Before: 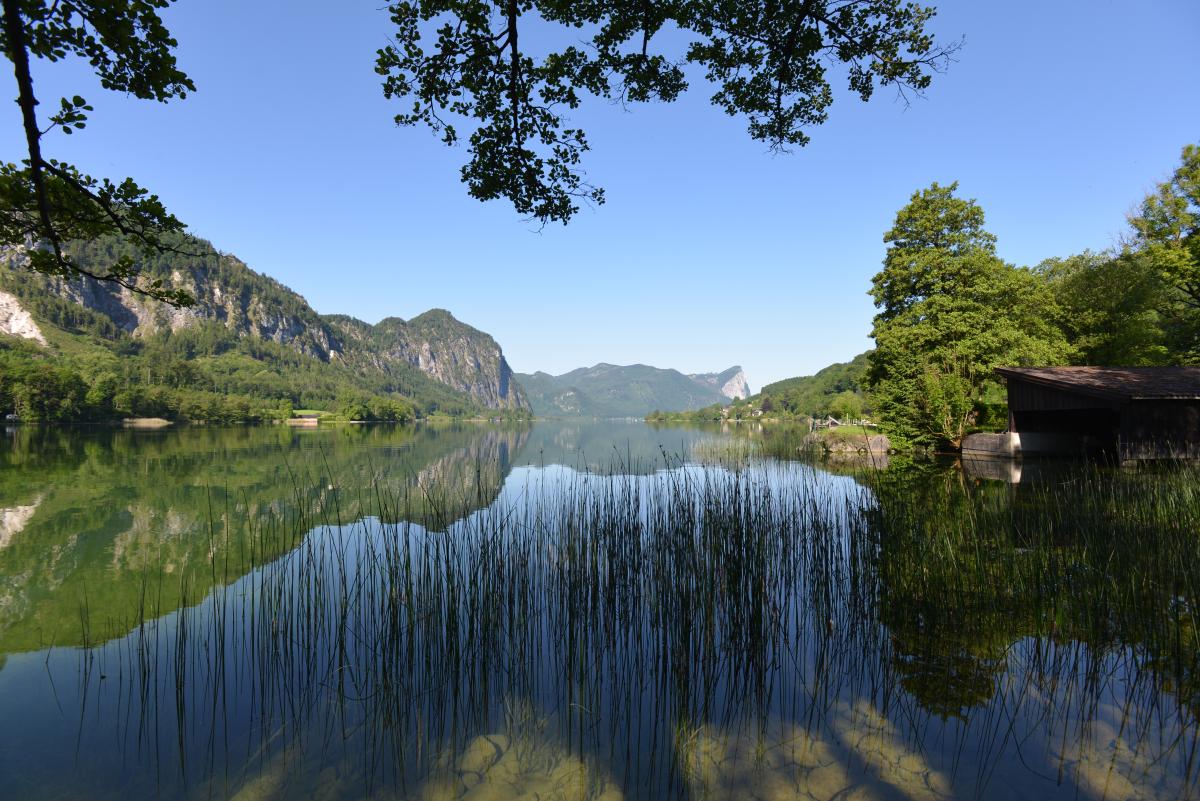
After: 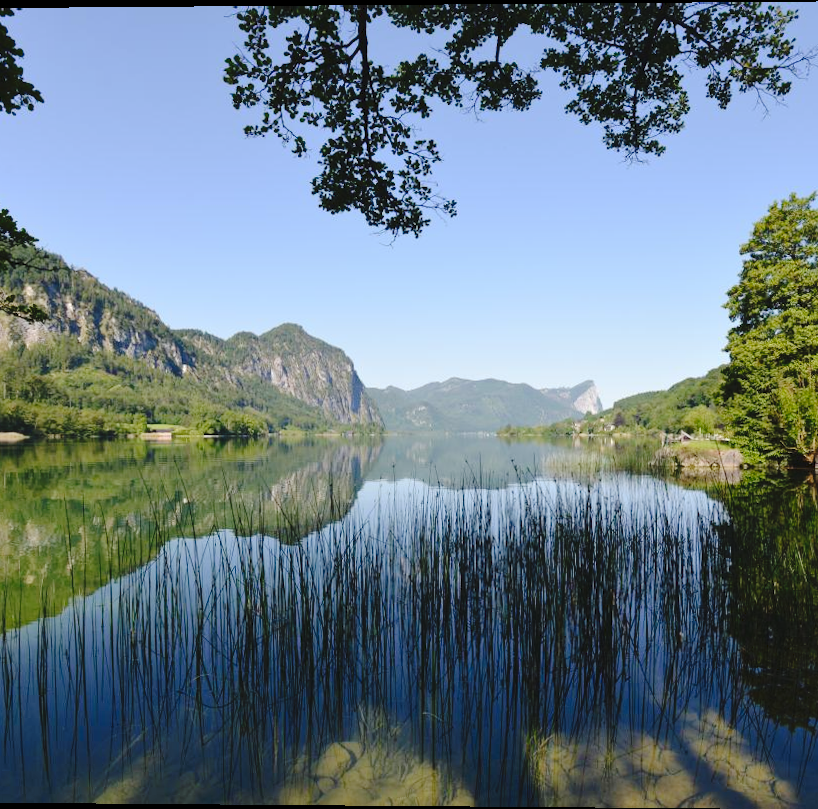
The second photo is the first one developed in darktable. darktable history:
tone curve: curves: ch0 [(0, 0) (0.003, 0.047) (0.011, 0.051) (0.025, 0.061) (0.044, 0.075) (0.069, 0.09) (0.1, 0.102) (0.136, 0.125) (0.177, 0.173) (0.224, 0.226) (0.277, 0.303) (0.335, 0.388) (0.399, 0.469) (0.468, 0.545) (0.543, 0.623) (0.623, 0.695) (0.709, 0.766) (0.801, 0.832) (0.898, 0.905) (1, 1)], preserve colors none
rotate and perspective: lens shift (vertical) 0.048, lens shift (horizontal) -0.024, automatic cropping off
crop and rotate: left 12.673%, right 20.66%
bloom: size 9%, threshold 100%, strength 7%
